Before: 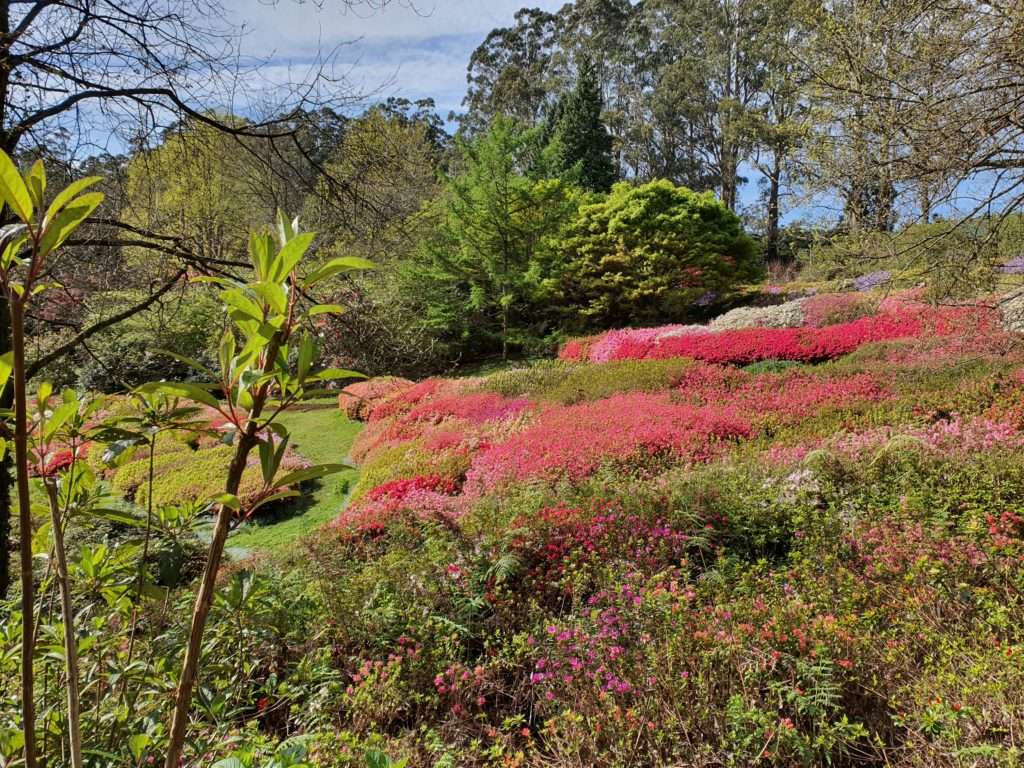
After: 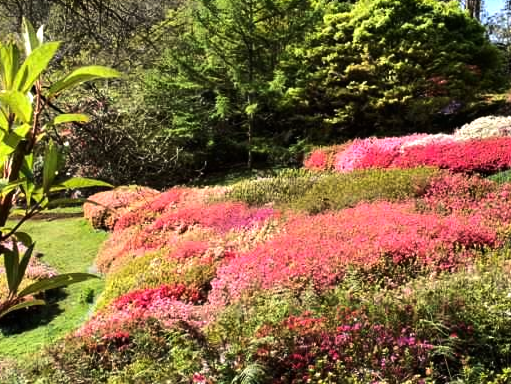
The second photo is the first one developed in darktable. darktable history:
crop: left 25%, top 25%, right 25%, bottom 25%
tone equalizer: -8 EV -1.08 EV, -7 EV -1.01 EV, -6 EV -0.867 EV, -5 EV -0.578 EV, -3 EV 0.578 EV, -2 EV 0.867 EV, -1 EV 1.01 EV, +0 EV 1.08 EV, edges refinement/feathering 500, mask exposure compensation -1.57 EV, preserve details no
